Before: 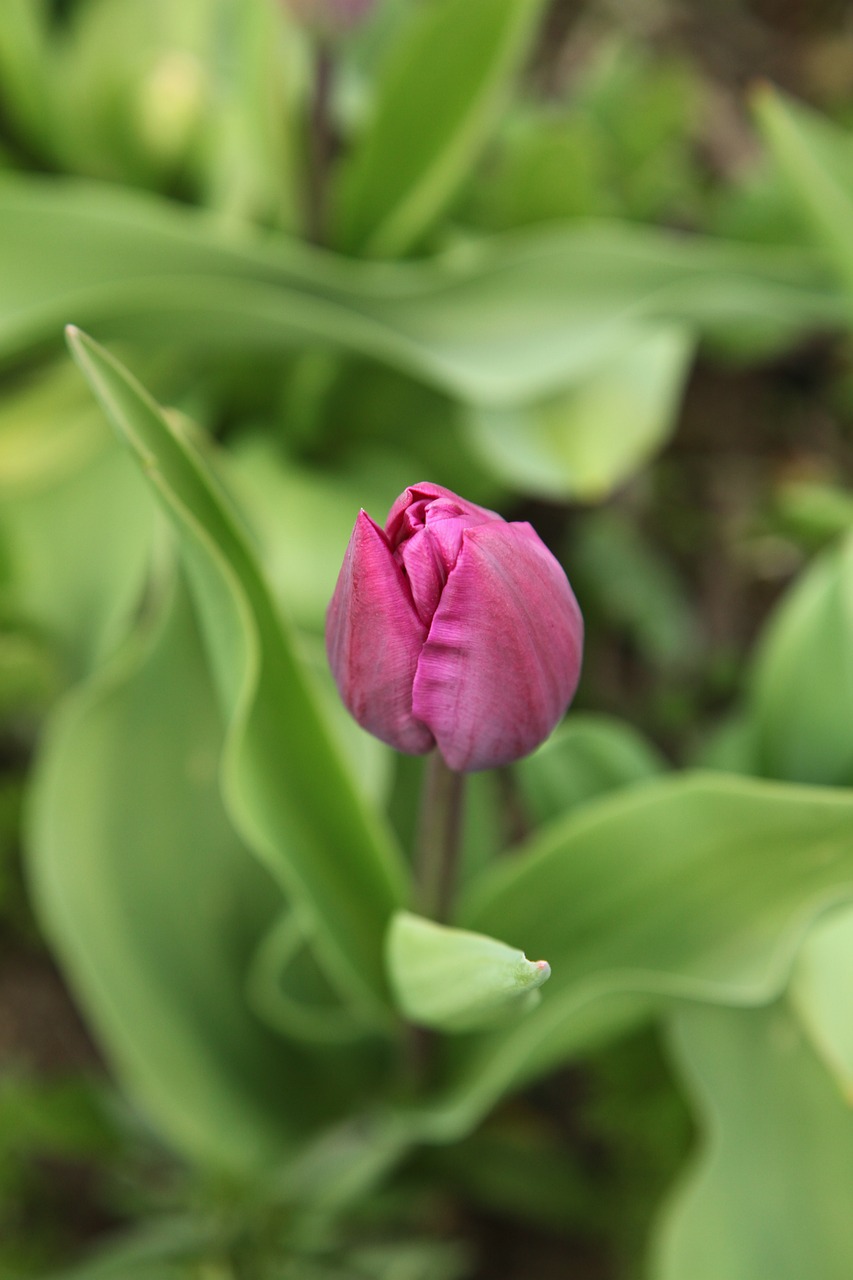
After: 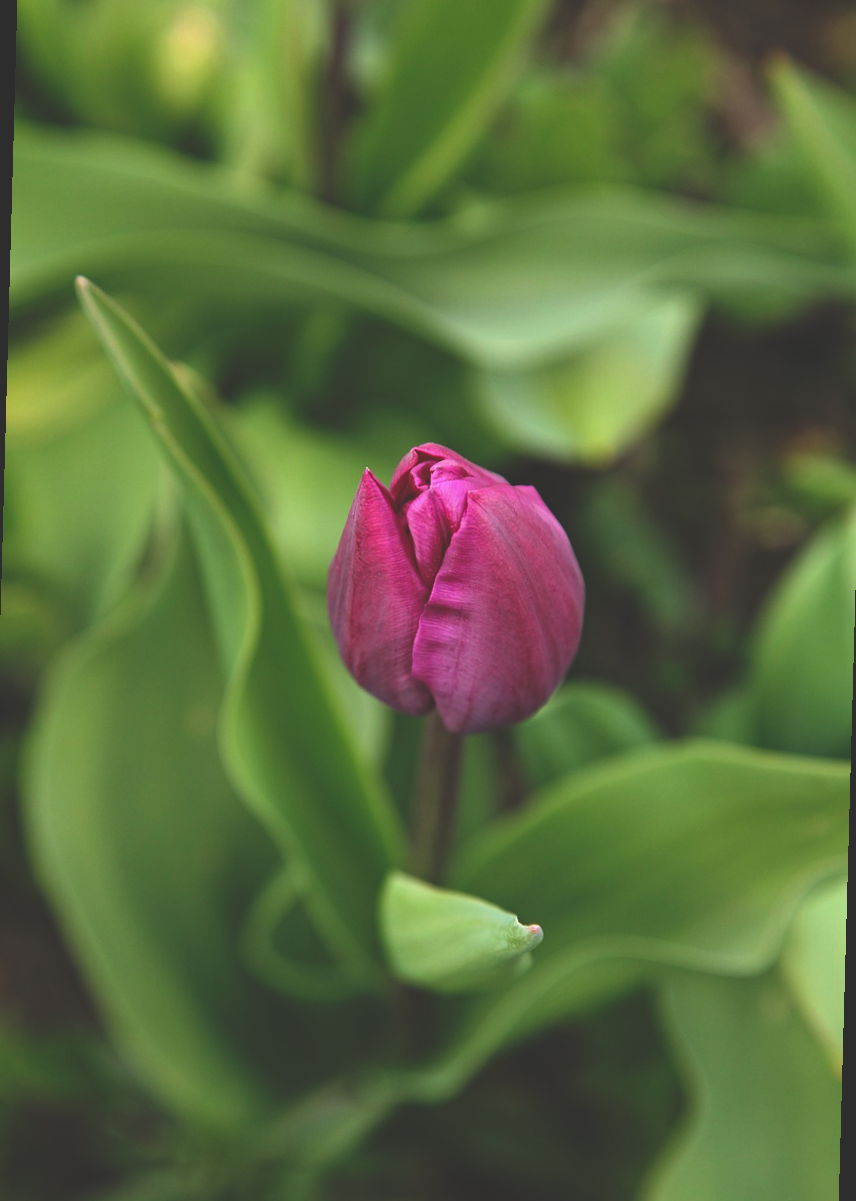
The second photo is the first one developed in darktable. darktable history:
rgb curve: curves: ch0 [(0, 0.186) (0.314, 0.284) (0.775, 0.708) (1, 1)], compensate middle gray true, preserve colors none
haze removal: compatibility mode true, adaptive false
rotate and perspective: rotation 1.57°, crop left 0.018, crop right 0.982, crop top 0.039, crop bottom 0.961
